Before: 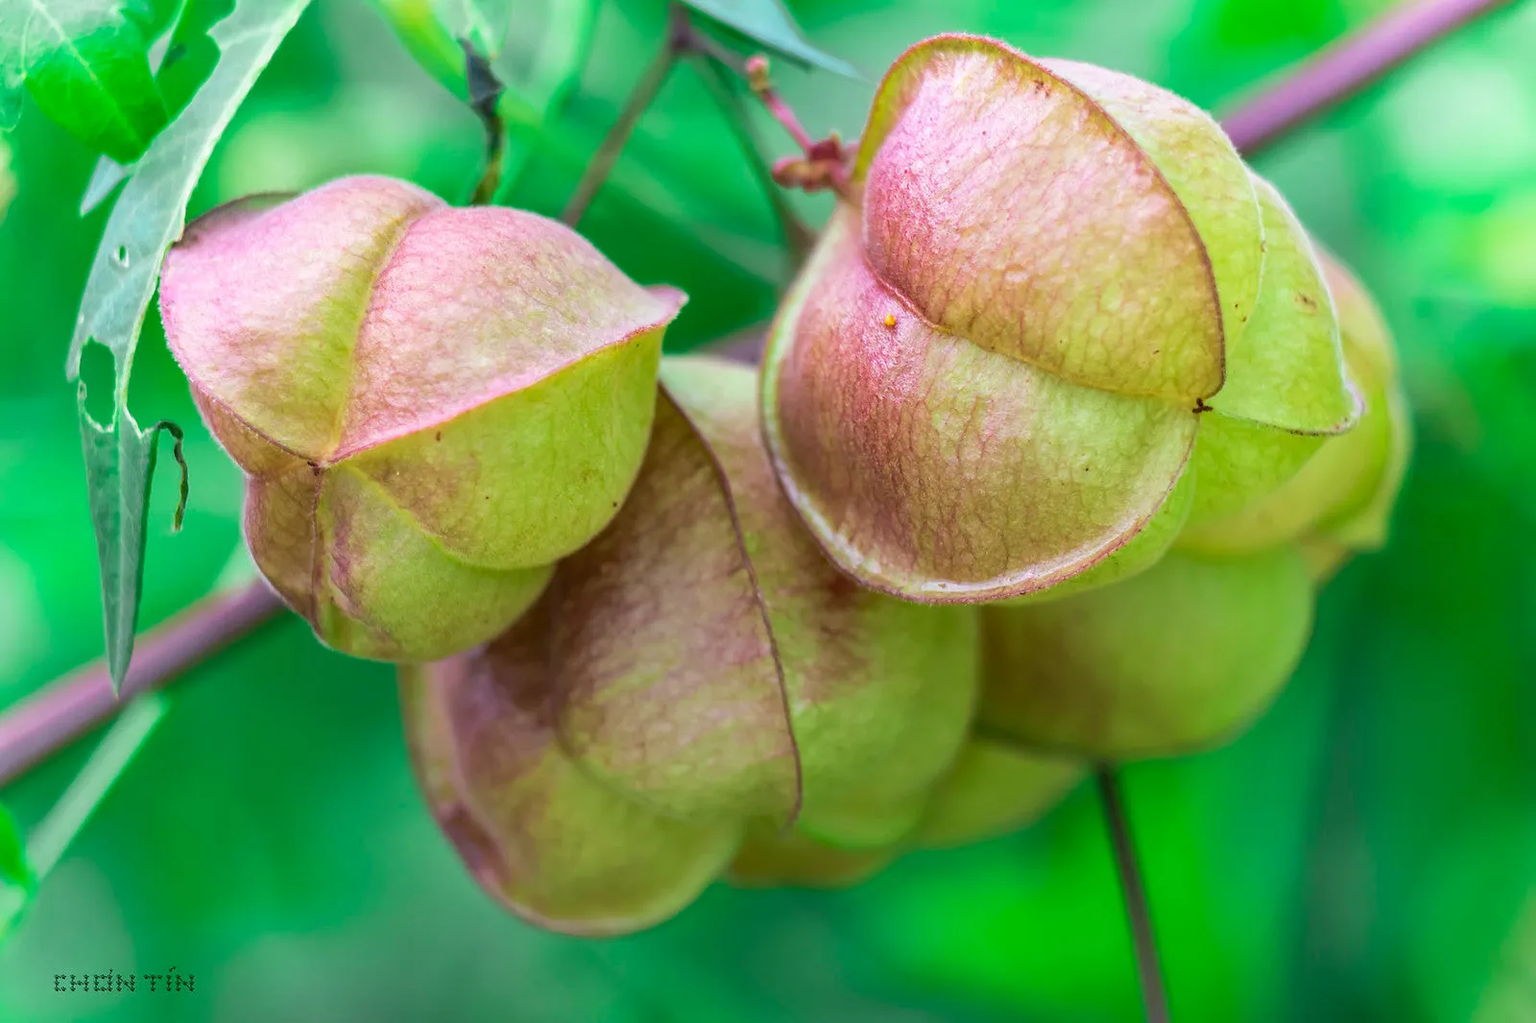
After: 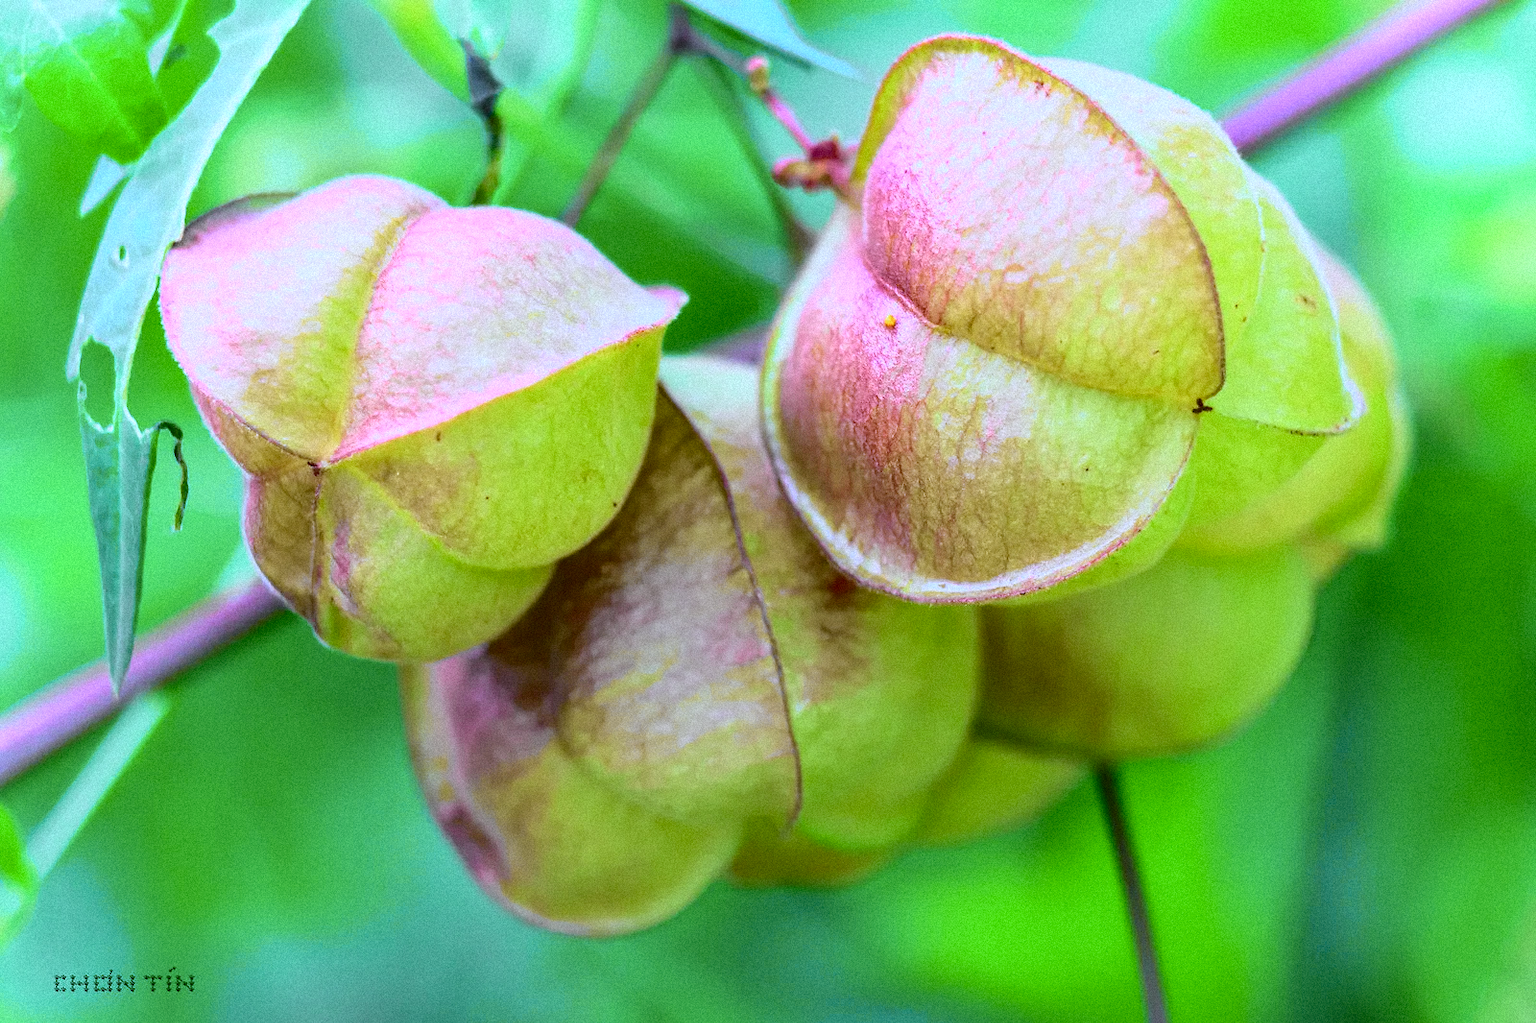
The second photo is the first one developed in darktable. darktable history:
white balance: red 0.871, blue 1.249
tone curve: curves: ch0 [(0, 0.012) (0.037, 0.03) (0.123, 0.092) (0.19, 0.157) (0.269, 0.27) (0.48, 0.57) (0.595, 0.695) (0.718, 0.823) (0.855, 0.913) (1, 0.982)]; ch1 [(0, 0) (0.243, 0.245) (0.422, 0.415) (0.493, 0.495) (0.508, 0.506) (0.536, 0.542) (0.569, 0.611) (0.611, 0.662) (0.769, 0.807) (1, 1)]; ch2 [(0, 0) (0.249, 0.216) (0.349, 0.321) (0.424, 0.442) (0.476, 0.483) (0.498, 0.499) (0.517, 0.519) (0.532, 0.56) (0.569, 0.624) (0.614, 0.667) (0.706, 0.757) (0.808, 0.809) (0.991, 0.968)], color space Lab, independent channels, preserve colors none
grain: mid-tones bias 0%
